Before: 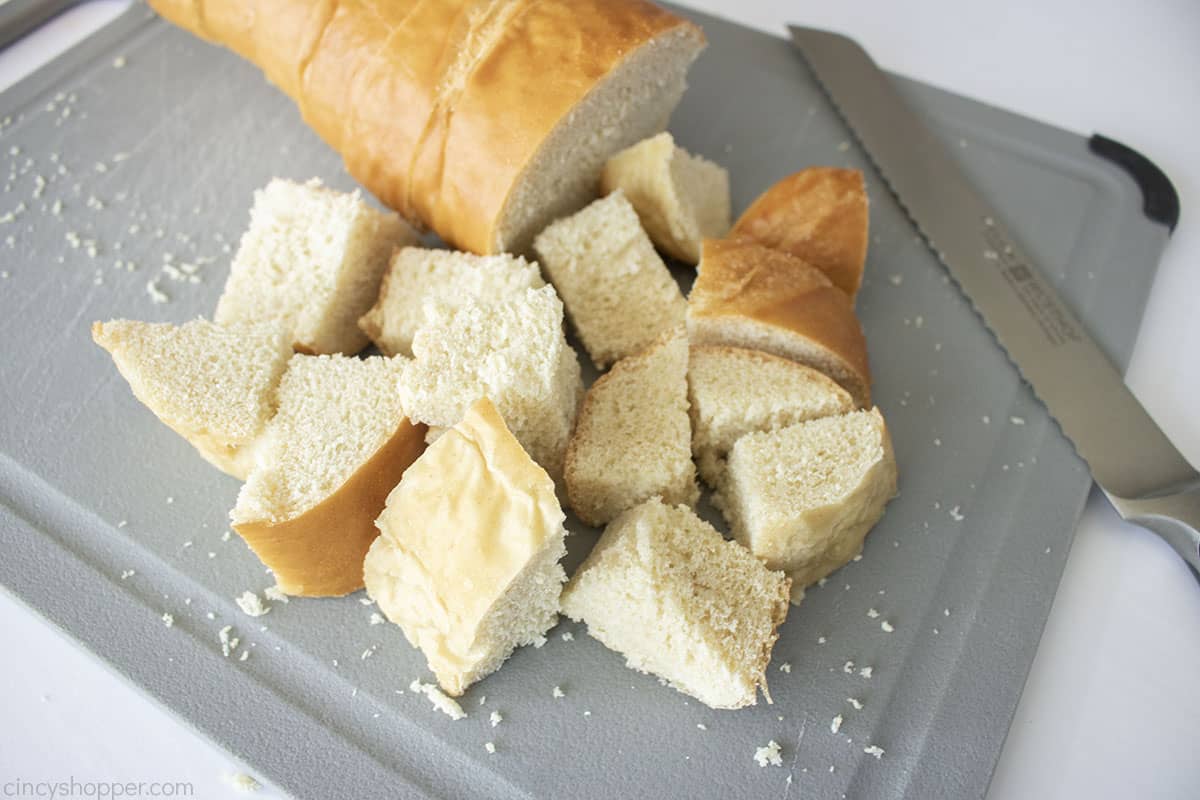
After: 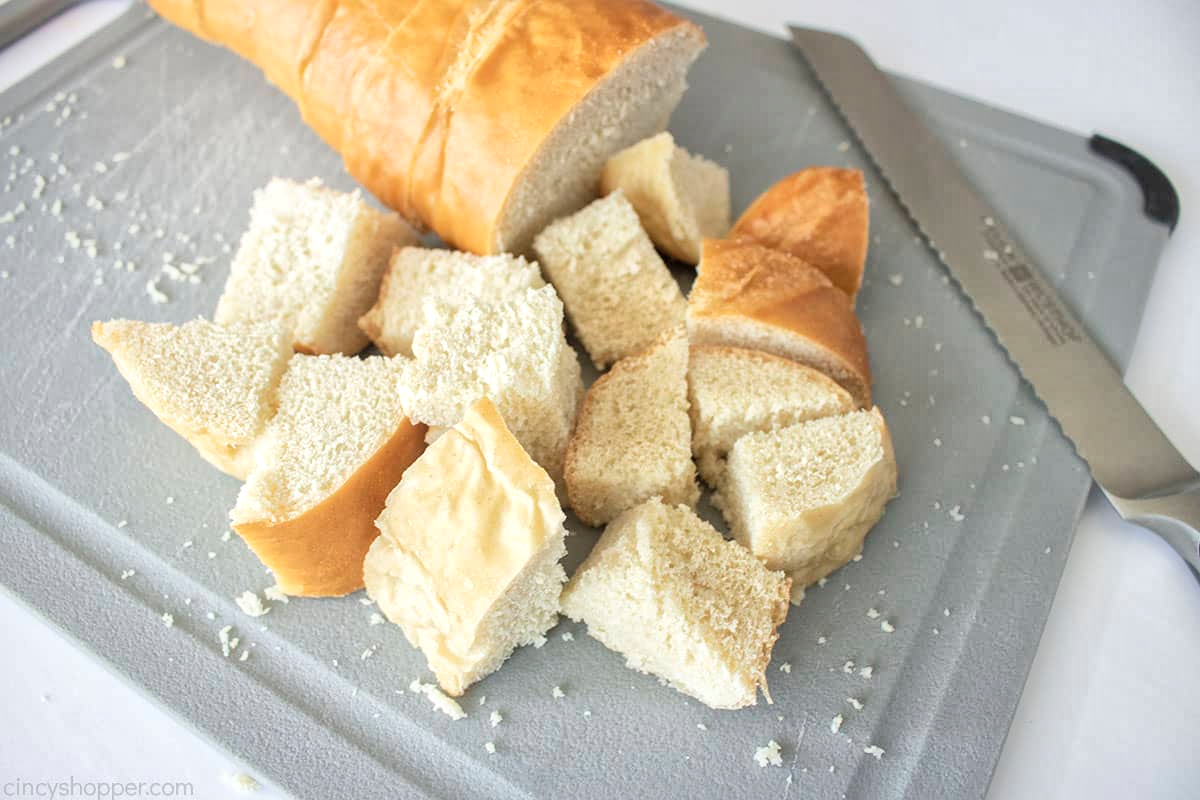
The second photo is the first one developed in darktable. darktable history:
color balance: mode lift, gamma, gain (sRGB)
global tonemap: drago (1, 100), detail 1
